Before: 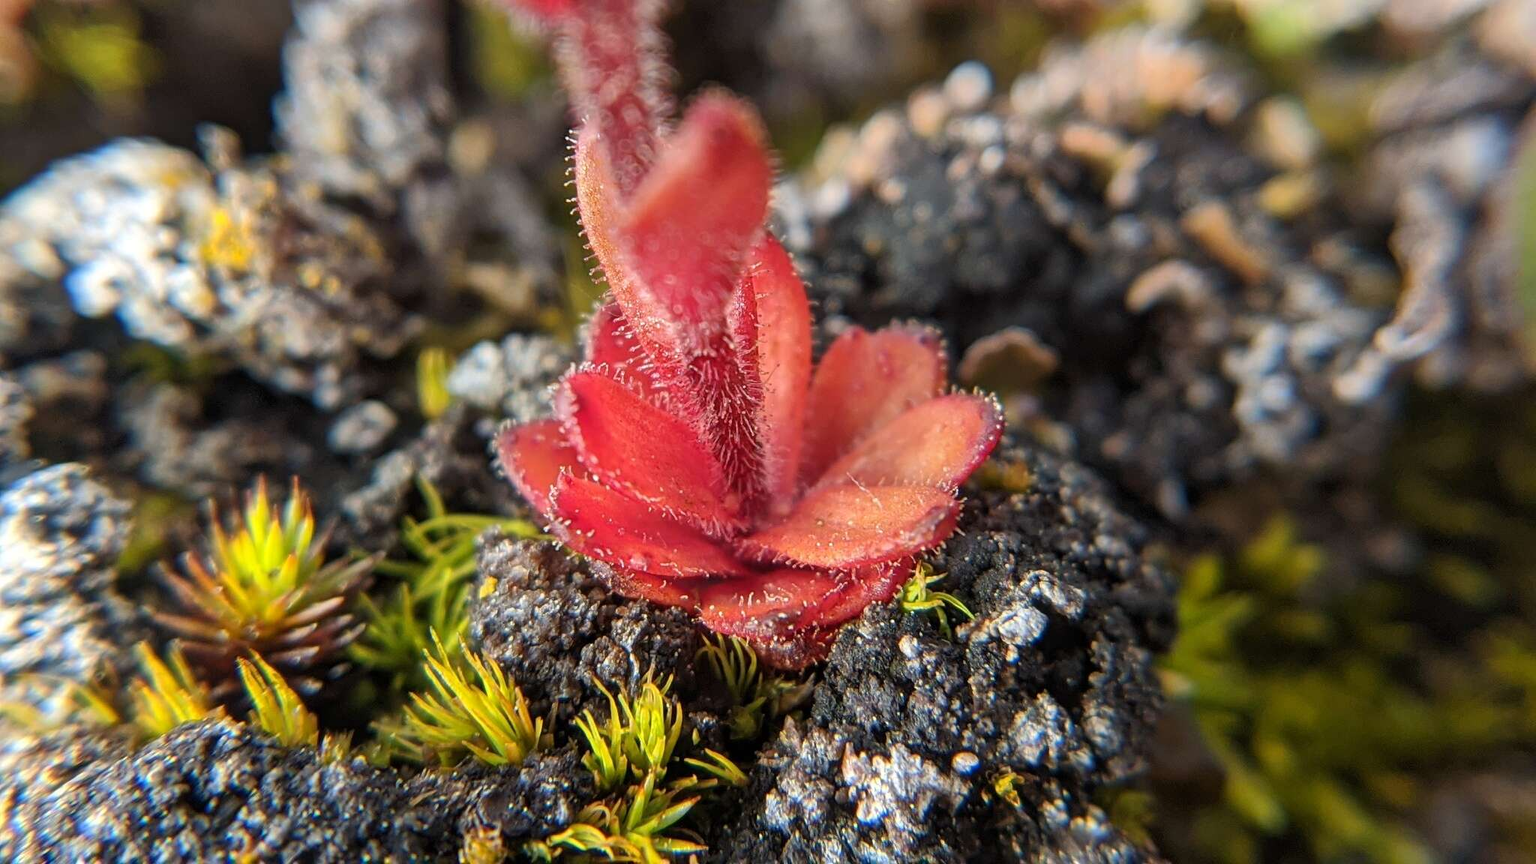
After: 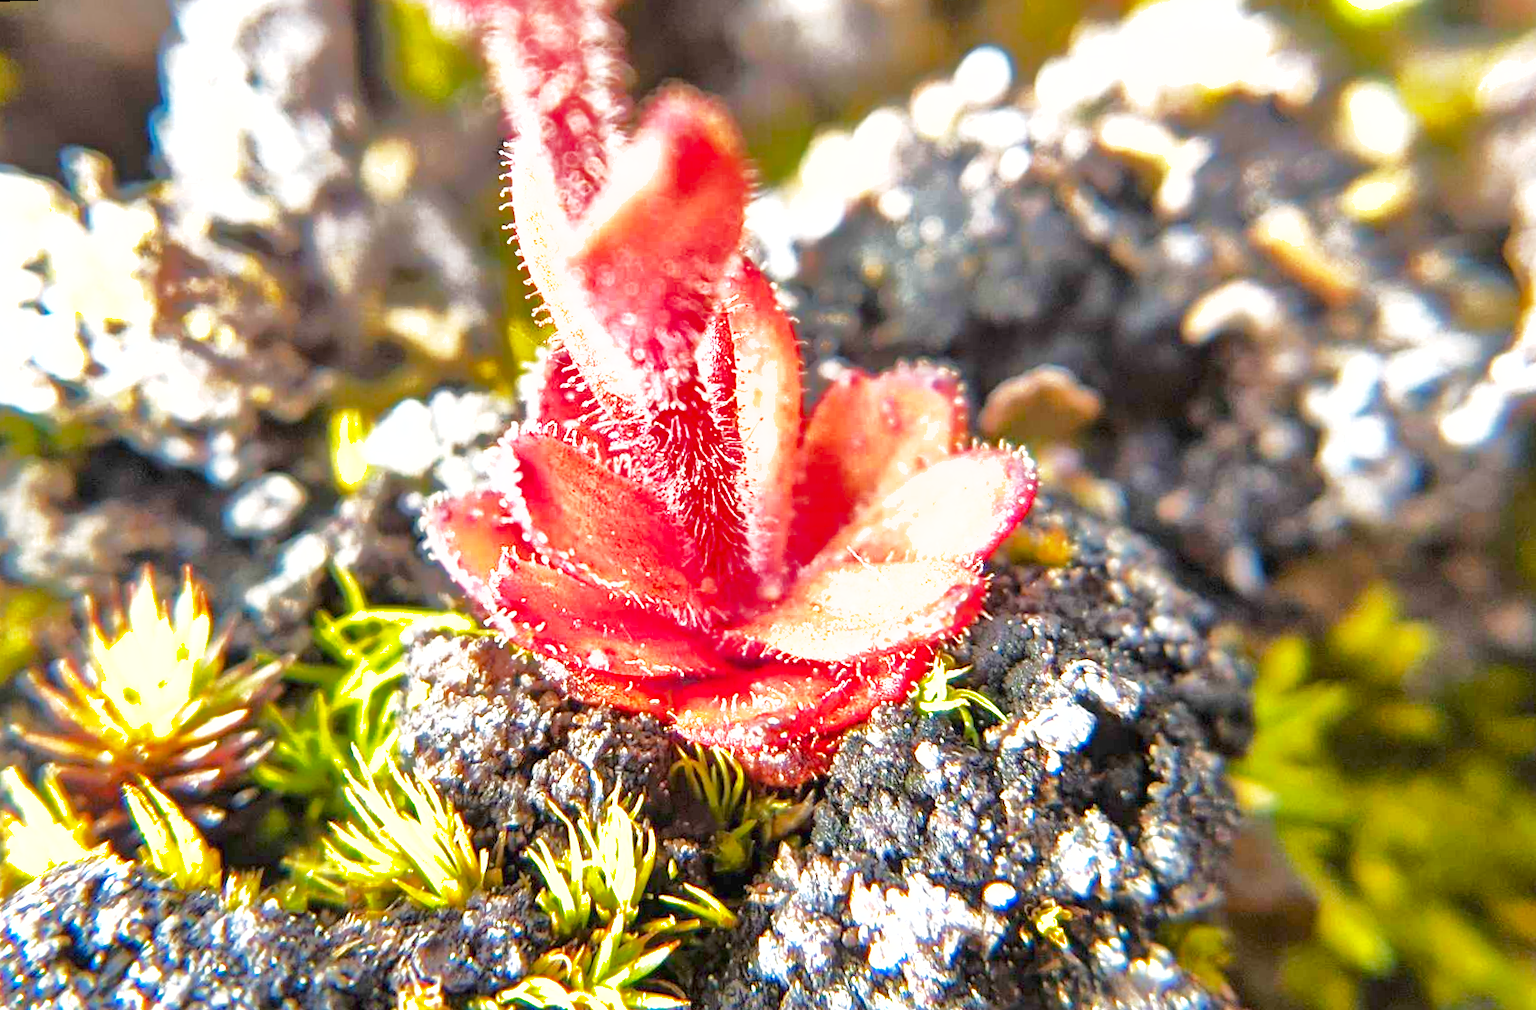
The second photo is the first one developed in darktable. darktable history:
rotate and perspective: rotation -1.32°, lens shift (horizontal) -0.031, crop left 0.015, crop right 0.985, crop top 0.047, crop bottom 0.982
crop: left 8.026%, right 7.374%
exposure: black level correction 0, exposure 1.741 EV, compensate exposure bias true, compensate highlight preservation false
color balance rgb: perceptual saturation grading › global saturation 20%, perceptual saturation grading › highlights -25%, perceptual saturation grading › shadows 25%
sharpen: radius 2.883, amount 0.868, threshold 47.523
shadows and highlights: shadows 25, highlights -70
base curve: curves: ch0 [(0, 0) (0.579, 0.807) (1, 1)], preserve colors none
tone equalizer: on, module defaults
